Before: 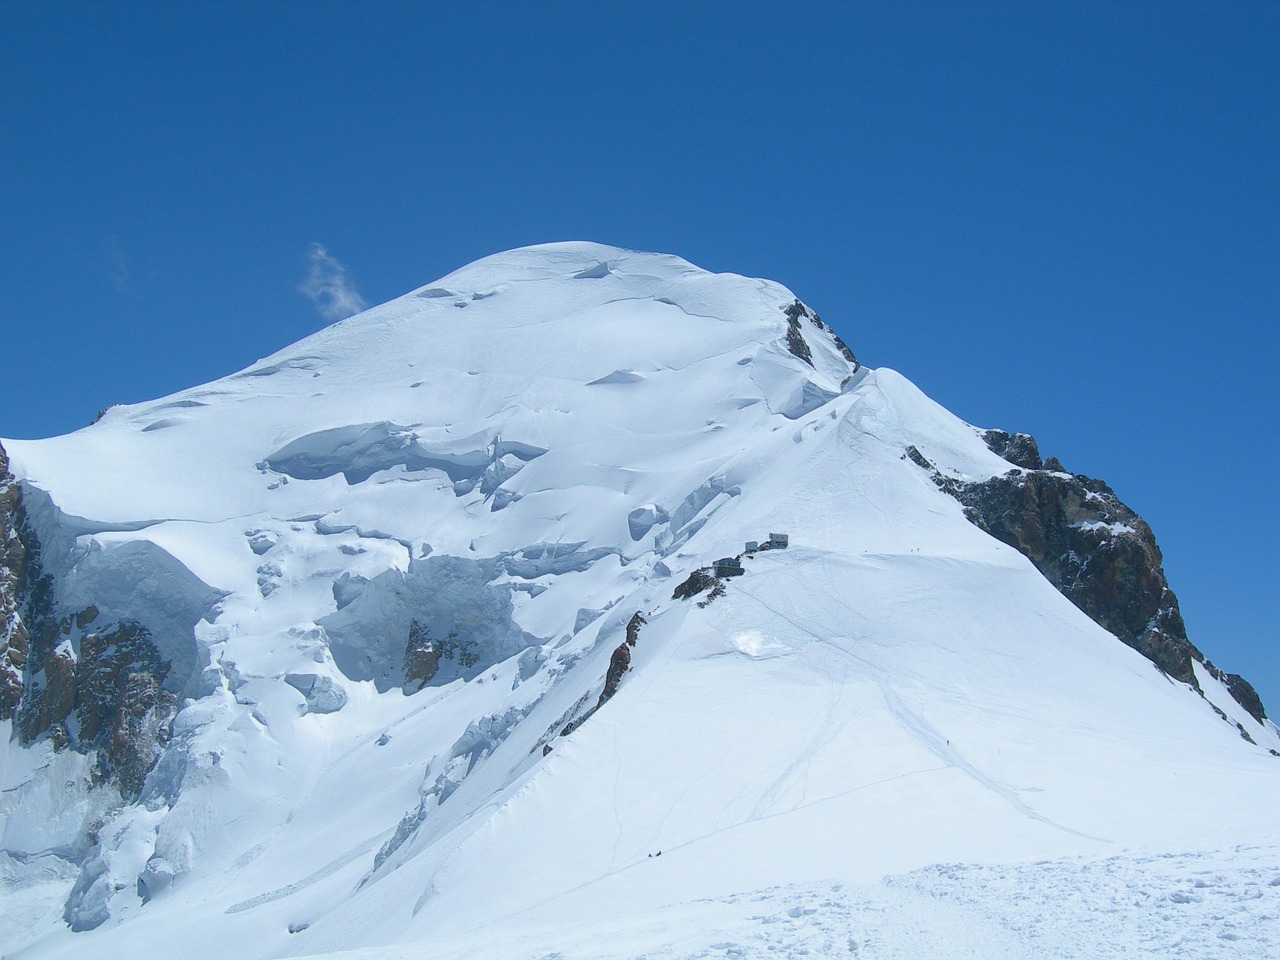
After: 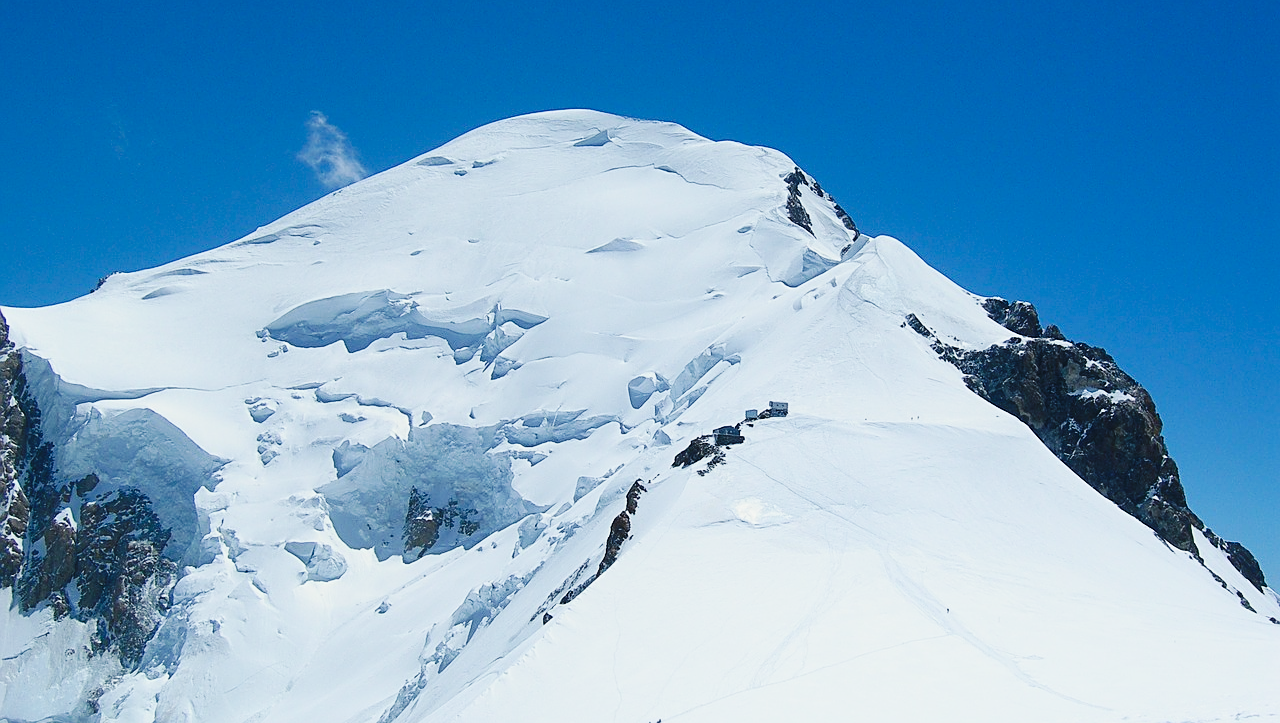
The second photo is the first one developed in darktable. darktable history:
exposure: exposure -0.383 EV, compensate highlight preservation false
base curve: curves: ch0 [(0, 0) (0.036, 0.025) (0.121, 0.166) (0.206, 0.329) (0.605, 0.79) (1, 1)], preserve colors none
sharpen: on, module defaults
color correction: highlights b* 2.96
shadows and highlights: shadows 1.47, highlights 39.53
crop: top 13.845%, bottom 10.806%
